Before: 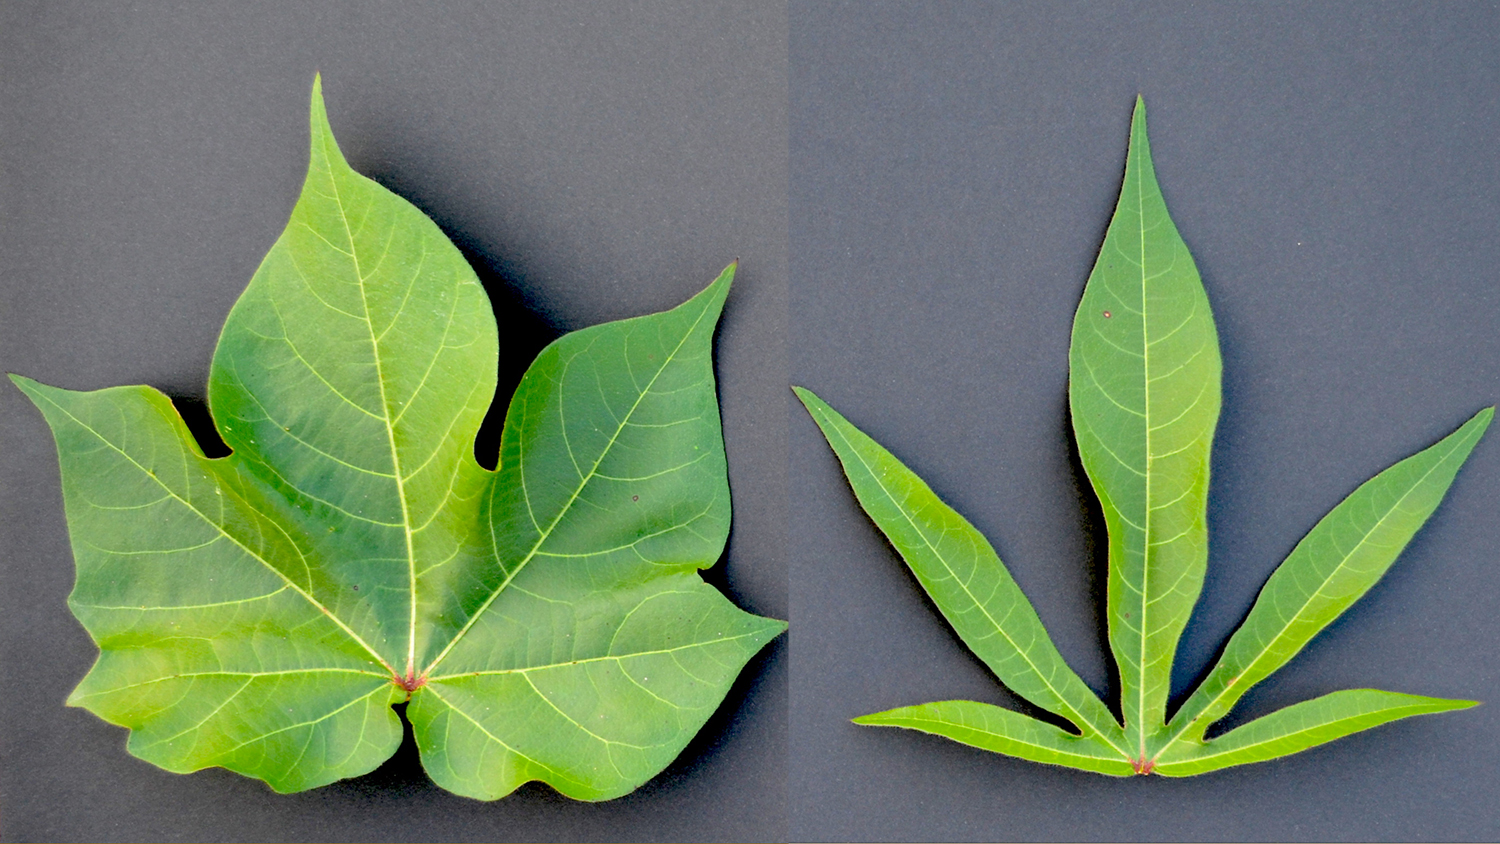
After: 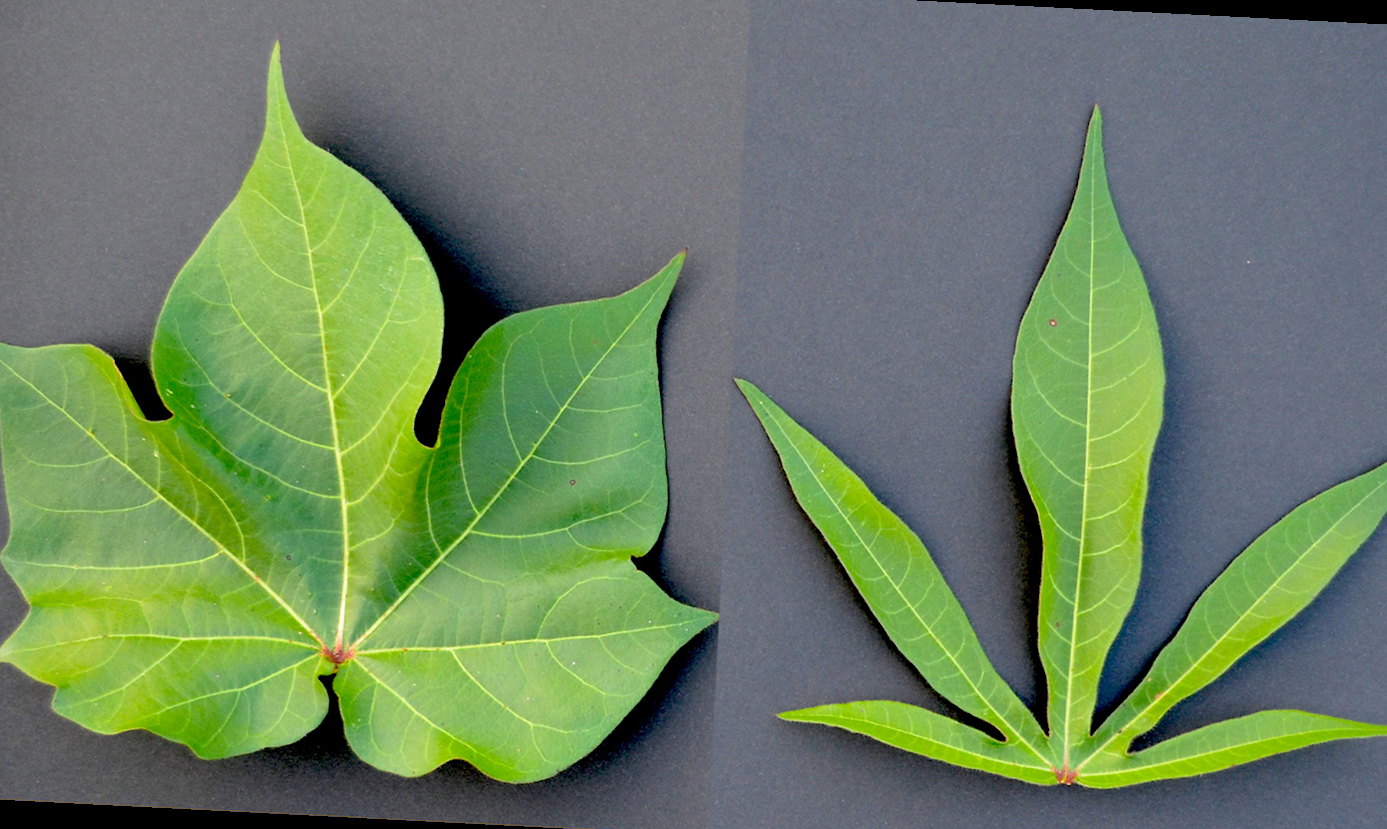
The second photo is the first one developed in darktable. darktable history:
crop and rotate: angle -2.93°, left 5.18%, top 5.217%, right 4.779%, bottom 4.547%
